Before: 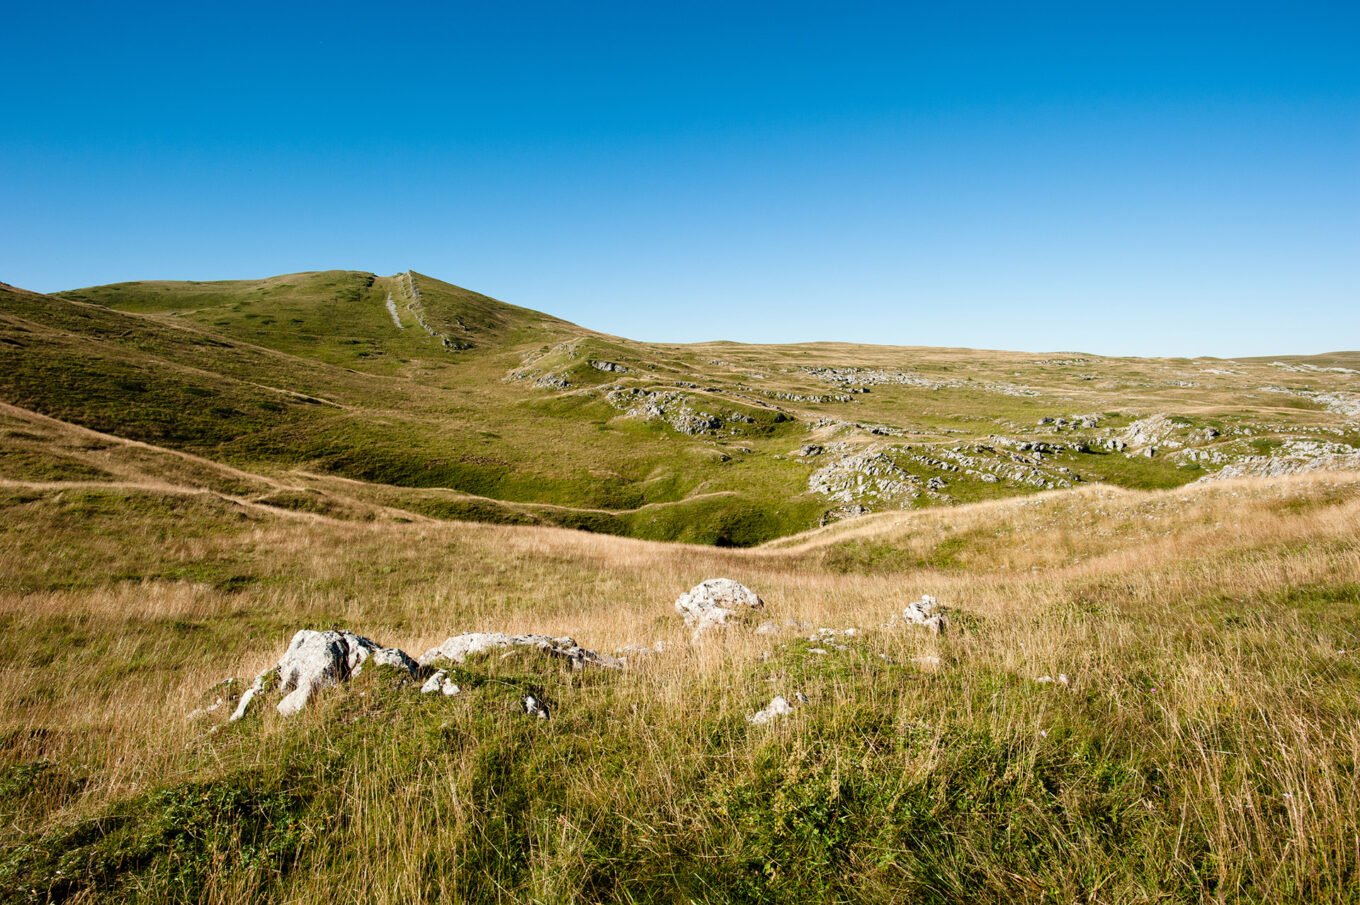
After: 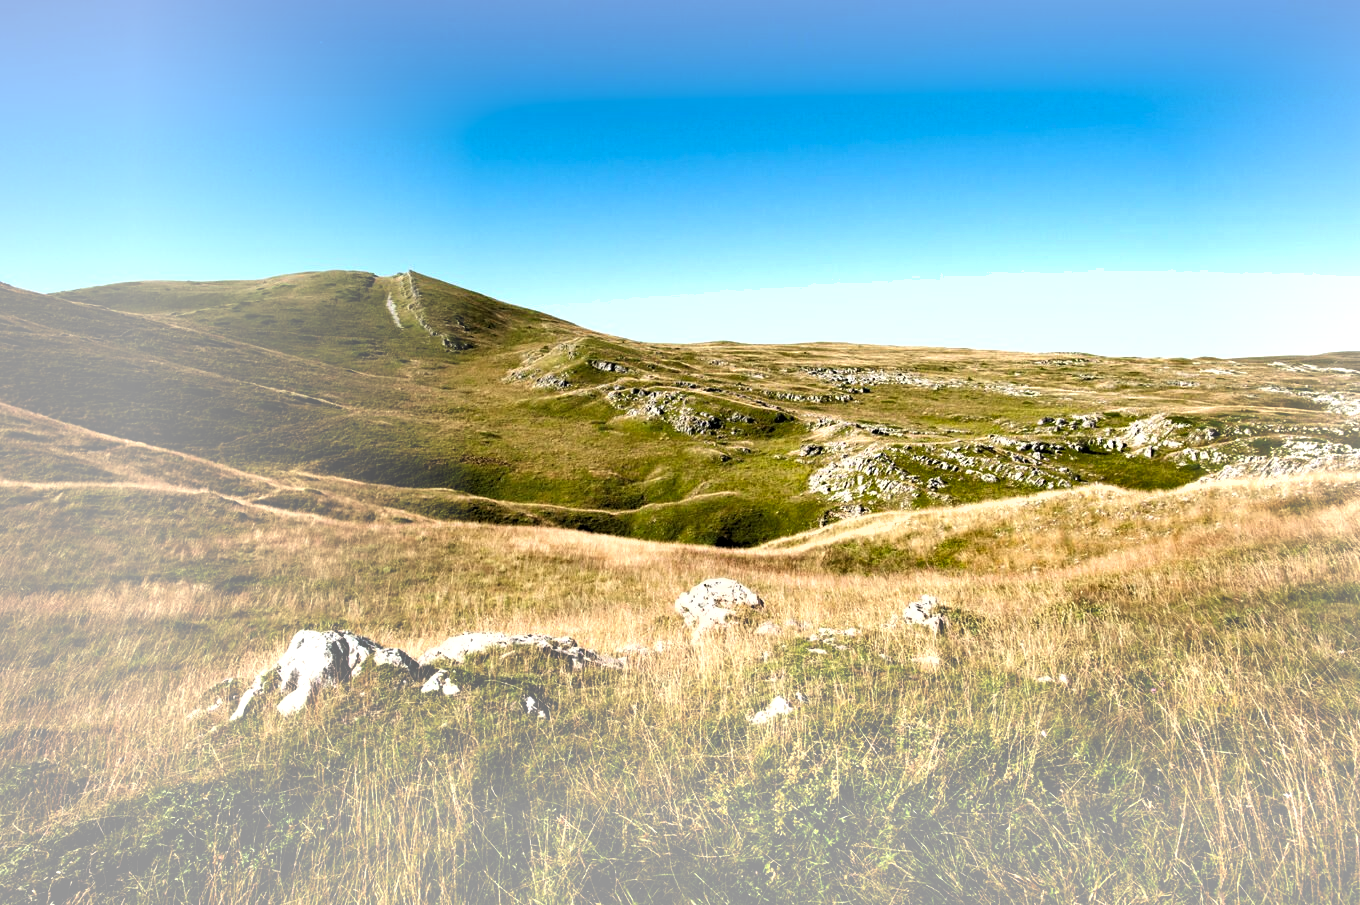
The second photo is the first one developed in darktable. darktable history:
levels: levels [0.062, 0.494, 0.925]
shadows and highlights: soften with gaussian
tone equalizer: -8 EV -0.378 EV, -7 EV -0.403 EV, -6 EV -0.33 EV, -5 EV -0.244 EV, -3 EV 0.213 EV, -2 EV 0.339 EV, -1 EV 0.383 EV, +0 EV 0.393 EV, edges refinement/feathering 500, mask exposure compensation -1.57 EV, preserve details guided filter
vignetting: fall-off start 52.28%, brightness 0.304, saturation -0.002, center (0.219, -0.229), automatic ratio true, width/height ratio 1.313, shape 0.222
